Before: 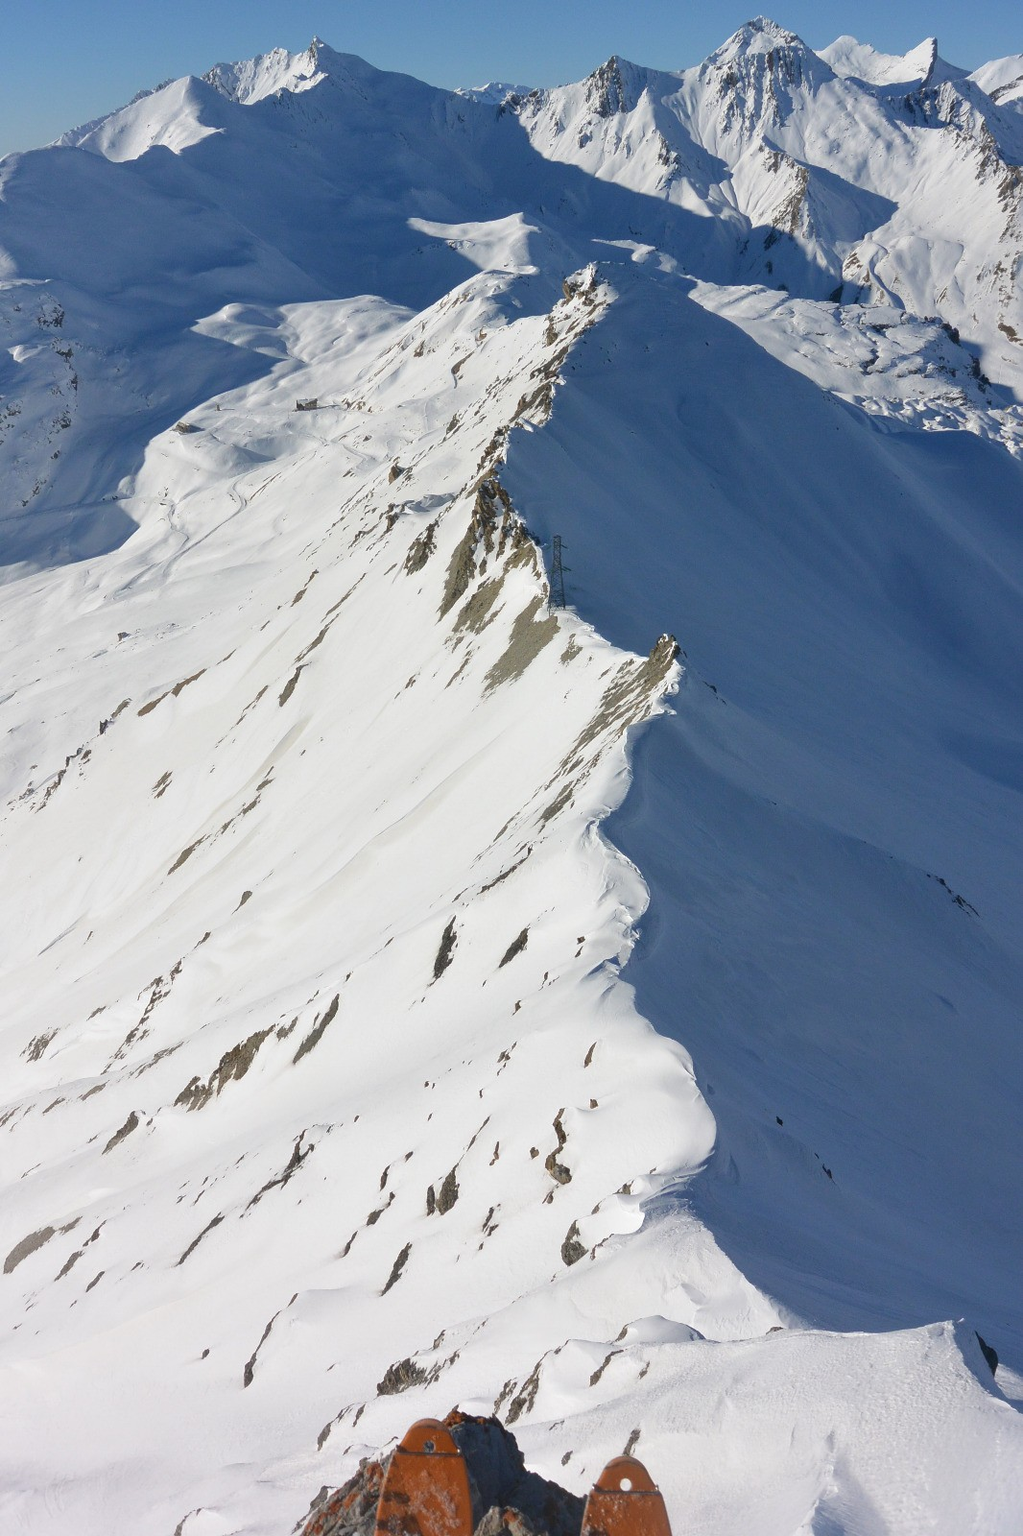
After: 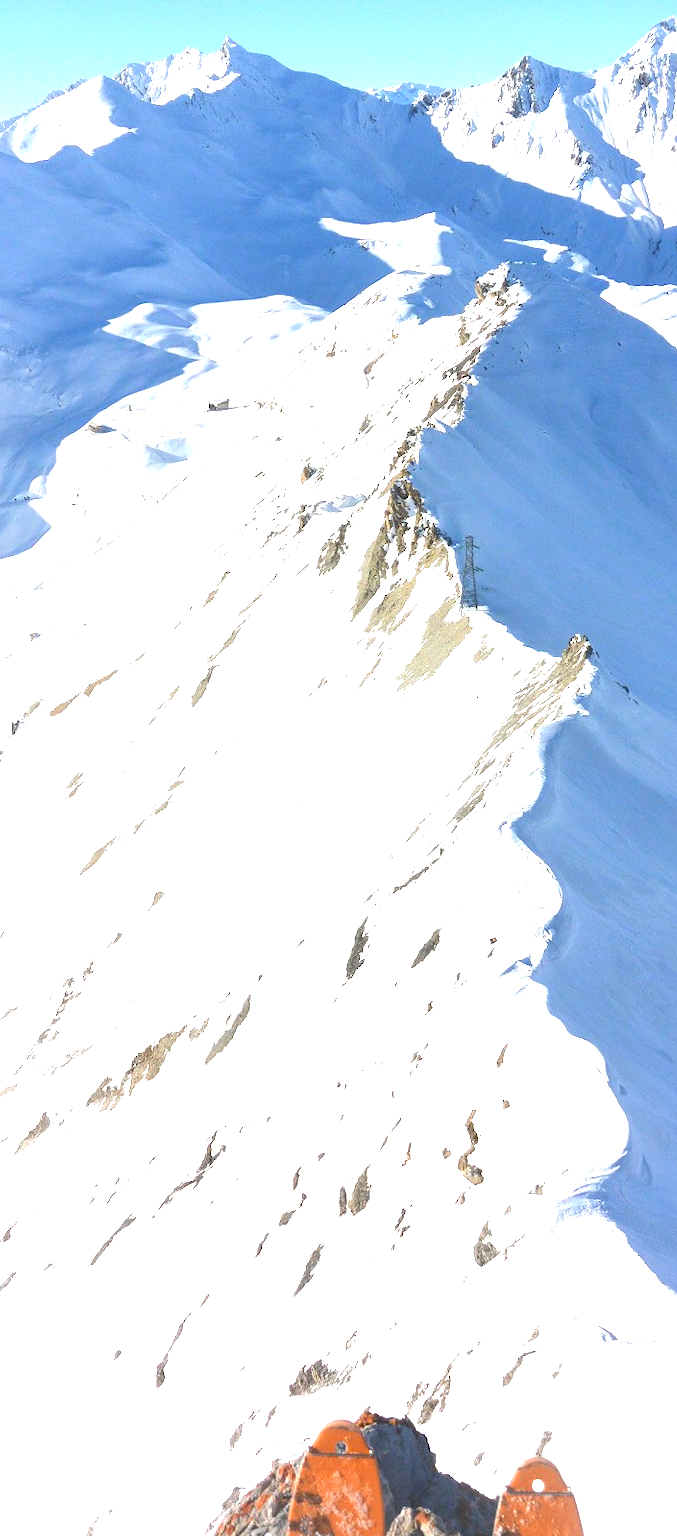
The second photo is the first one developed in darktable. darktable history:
crop and rotate: left 8.718%, right 25.117%
contrast brightness saturation: contrast -0.125
exposure: black level correction 0, exposure 1.621 EV, compensate highlight preservation false
tone equalizer: -8 EV -0.445 EV, -7 EV -0.422 EV, -6 EV -0.362 EV, -5 EV -0.256 EV, -3 EV 0.217 EV, -2 EV 0.362 EV, -1 EV 0.415 EV, +0 EV 0.439 EV, edges refinement/feathering 500, mask exposure compensation -1.57 EV, preserve details no
